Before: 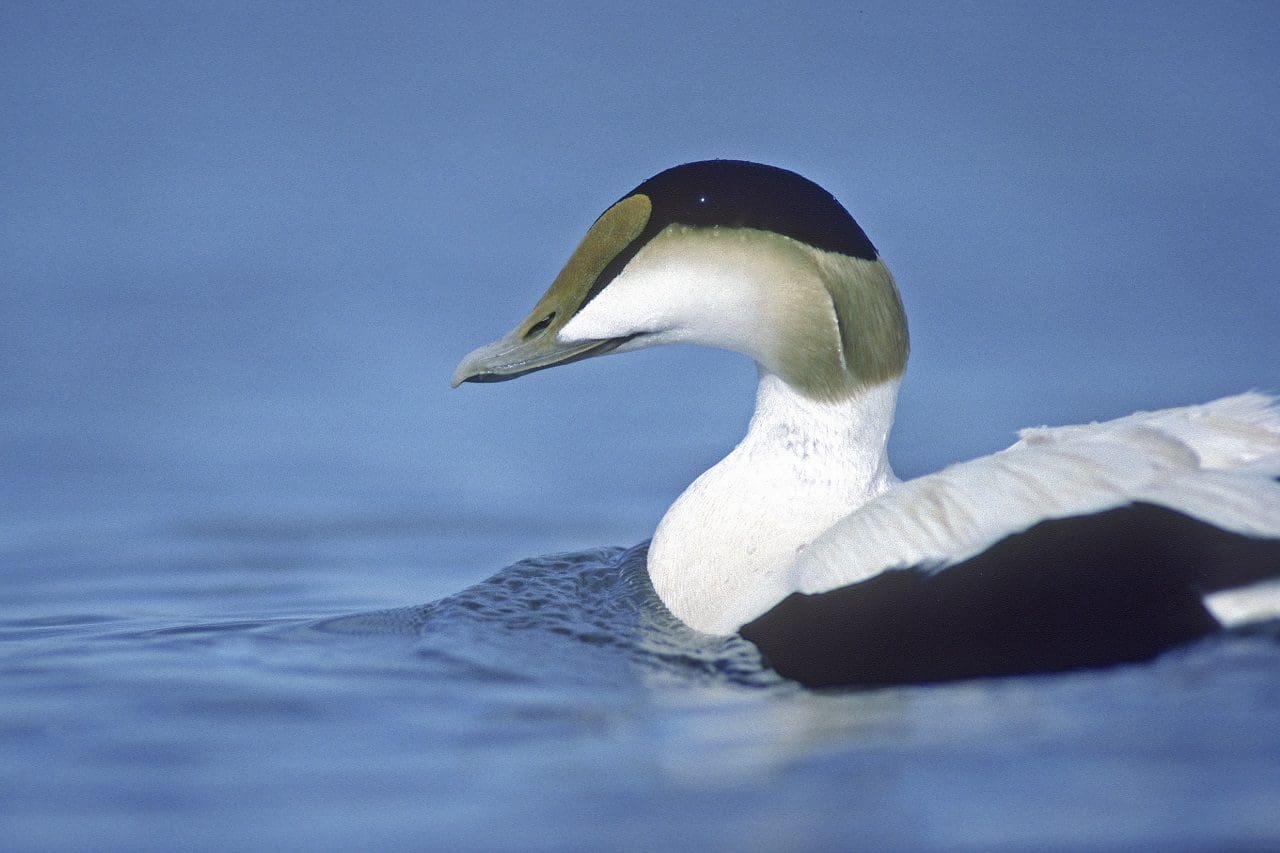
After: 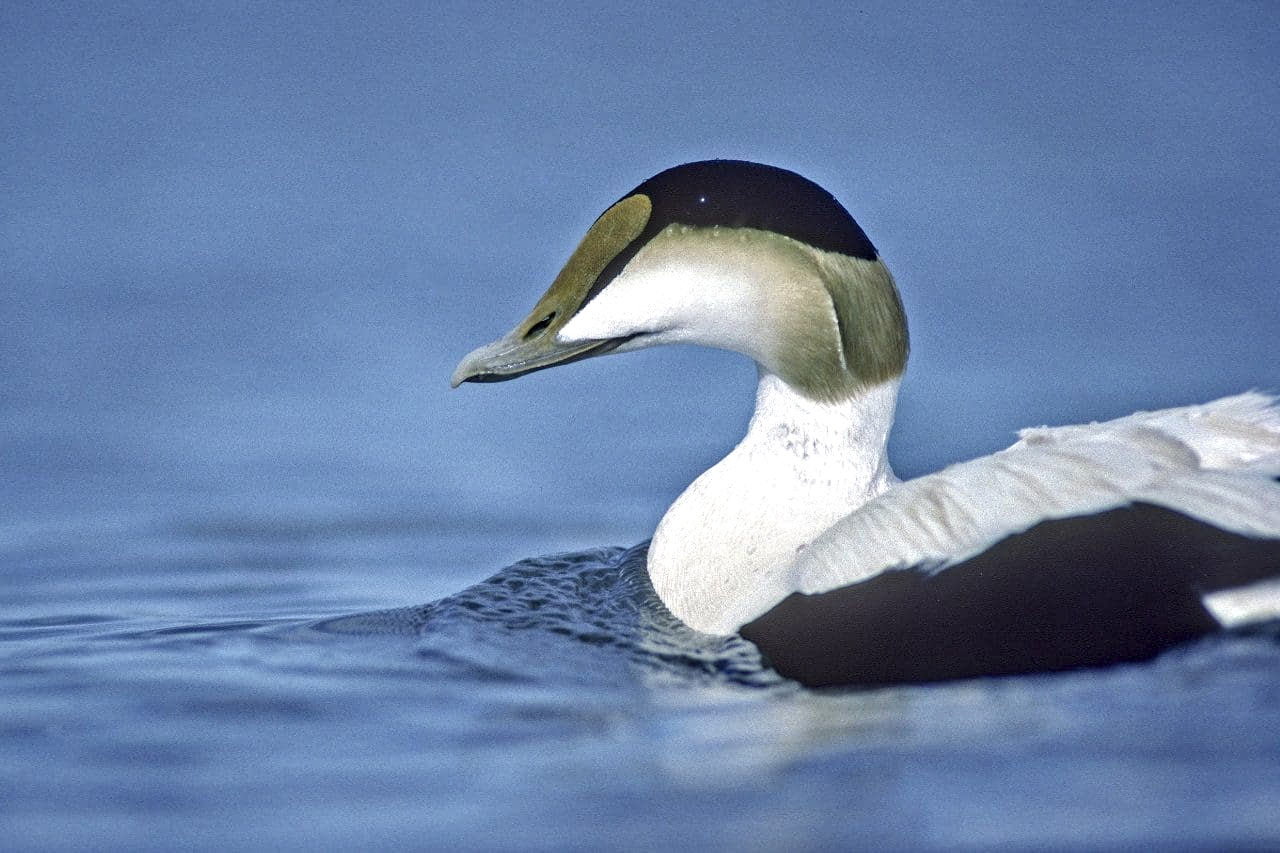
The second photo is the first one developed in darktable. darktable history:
local contrast: on, module defaults
contrast equalizer: octaves 7, y [[0.48, 0.654, 0.731, 0.706, 0.772, 0.382], [0.55 ×6], [0 ×6], [0 ×6], [0 ×6]], mix 0.319
